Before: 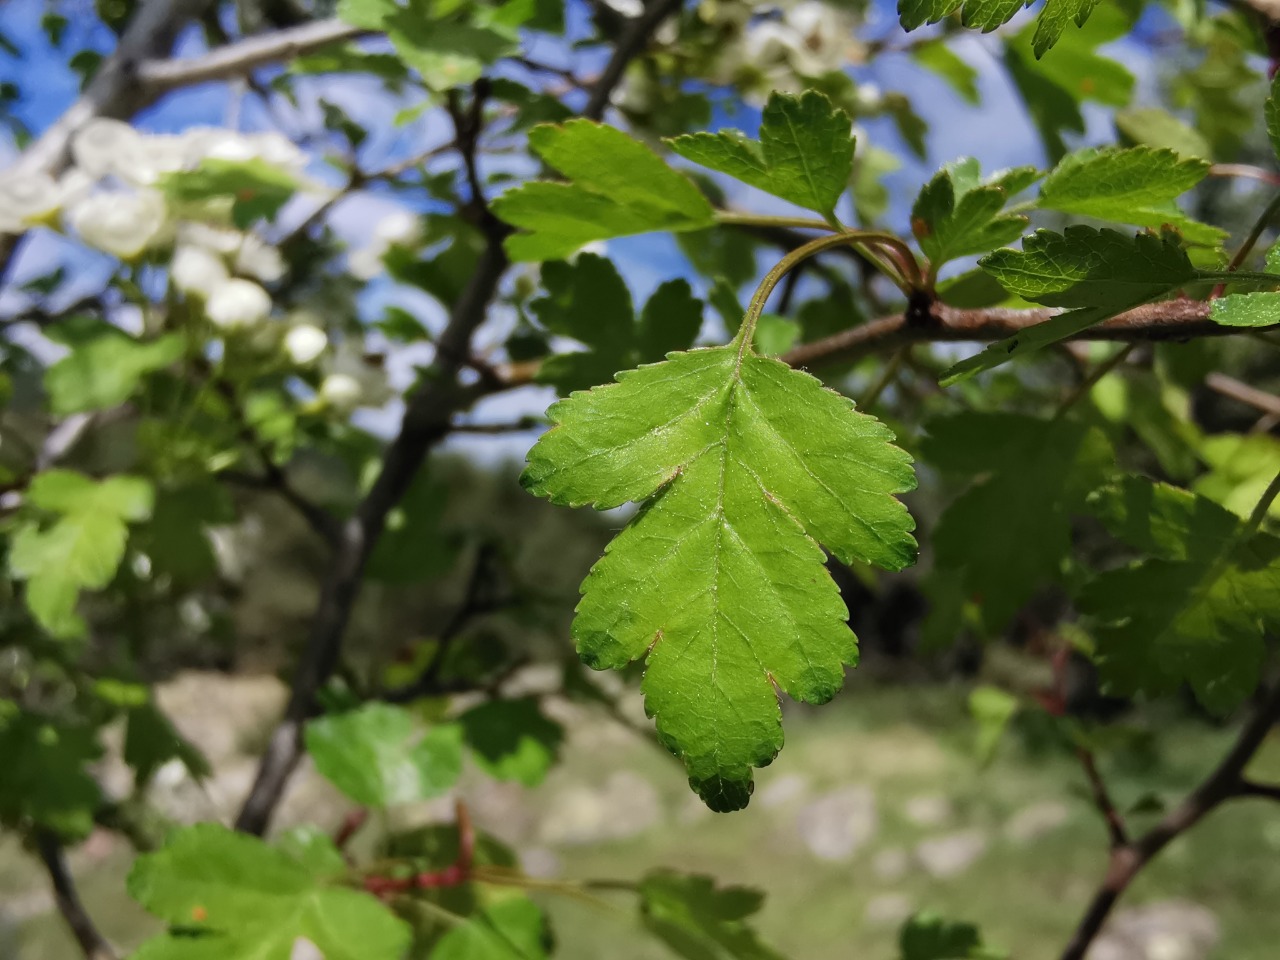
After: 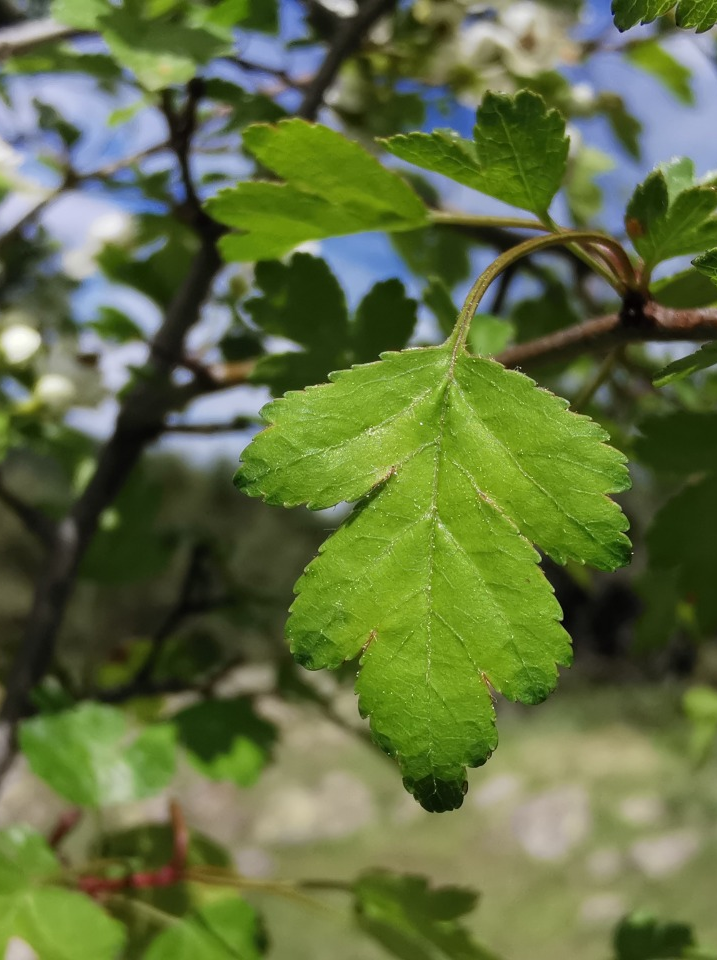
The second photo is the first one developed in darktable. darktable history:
crop and rotate: left 22.391%, right 21.529%
